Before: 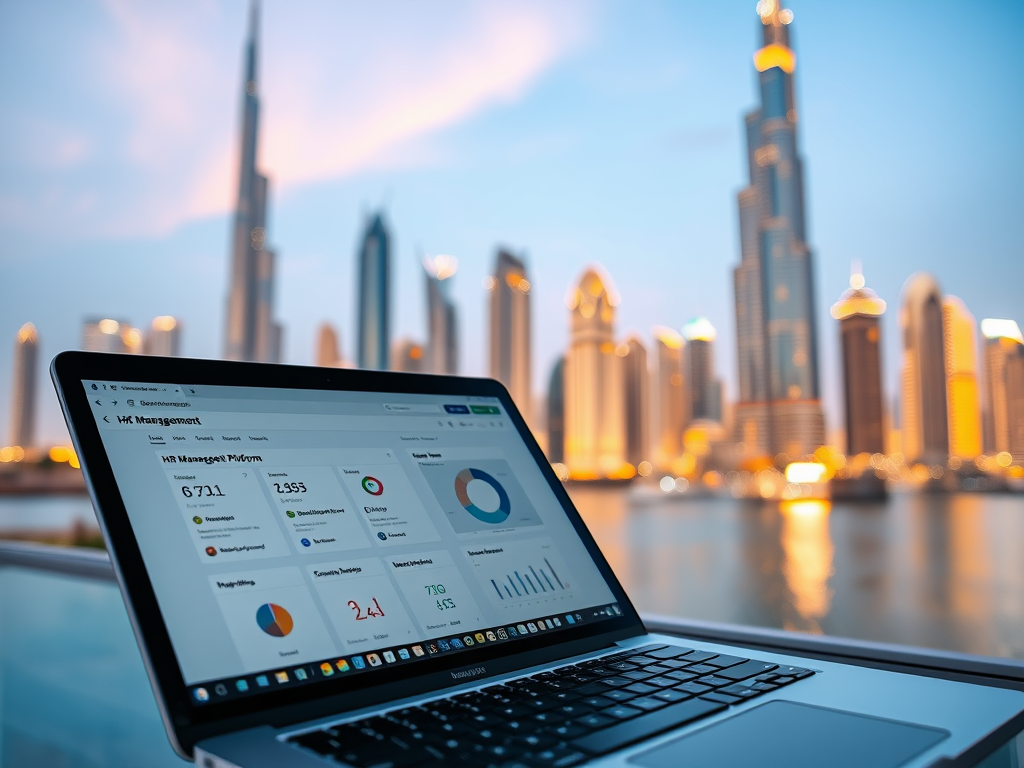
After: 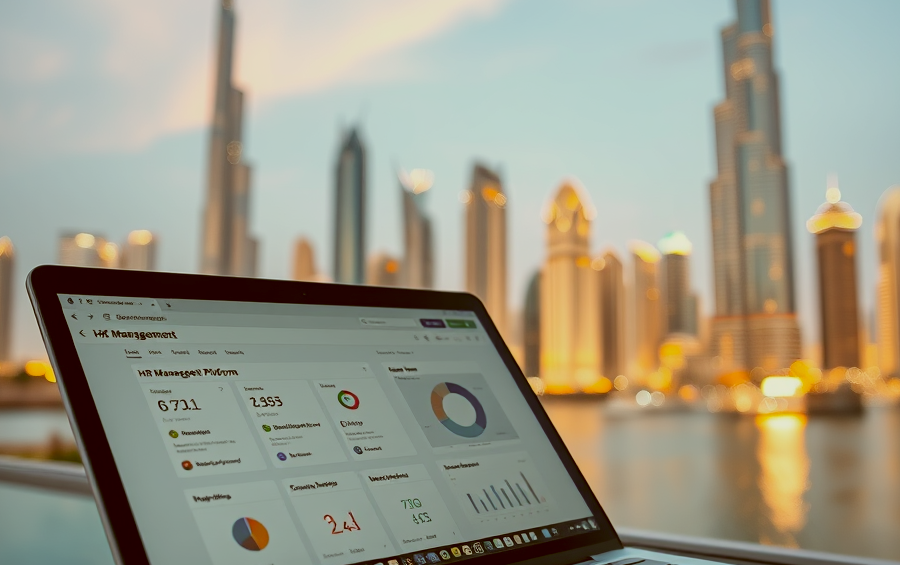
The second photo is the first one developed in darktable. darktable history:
crop and rotate: left 2.425%, top 11.305%, right 9.6%, bottom 15.08%
color balance: contrast -15%
color correction: highlights a* -5.3, highlights b* 9.8, shadows a* 9.8, shadows b* 24.26
